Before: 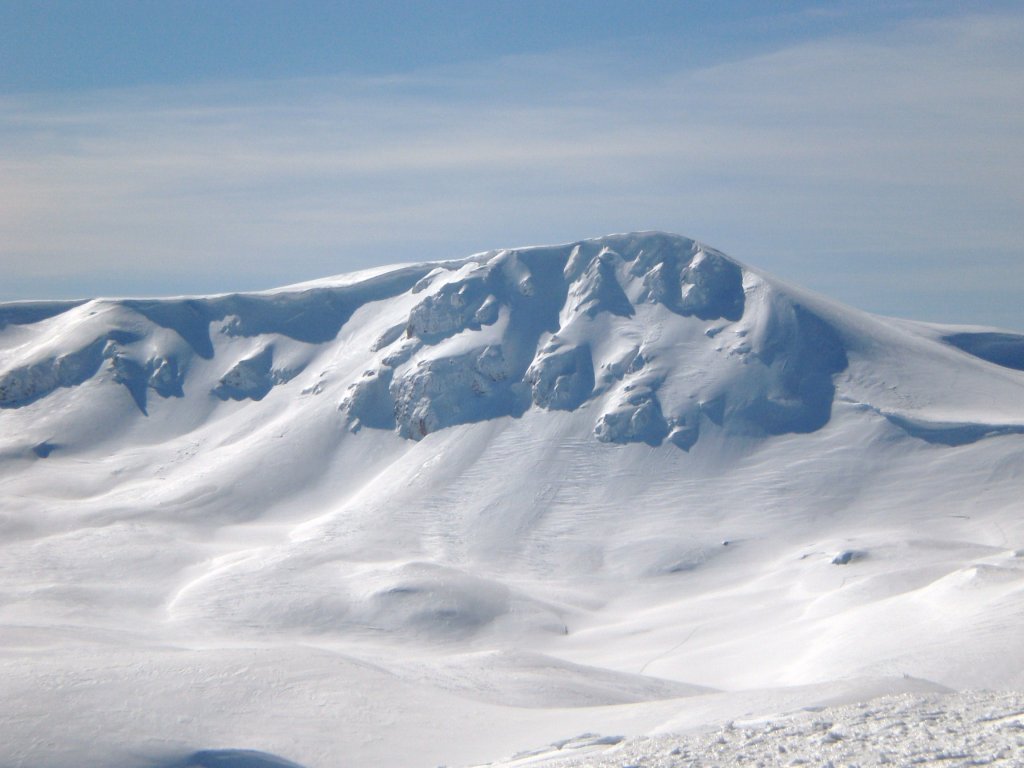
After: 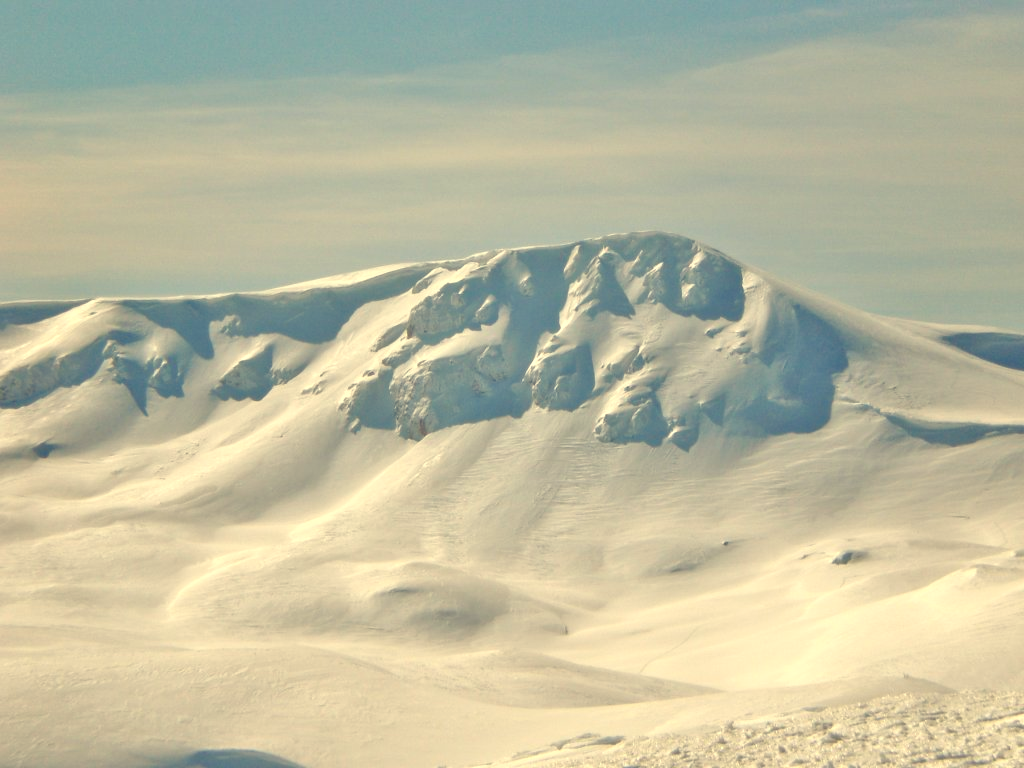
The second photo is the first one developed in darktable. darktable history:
white balance: red 1.08, blue 0.791
tone equalizer: -7 EV 0.15 EV, -6 EV 0.6 EV, -5 EV 1.15 EV, -4 EV 1.33 EV, -3 EV 1.15 EV, -2 EV 0.6 EV, -1 EV 0.15 EV, mask exposure compensation -0.5 EV
